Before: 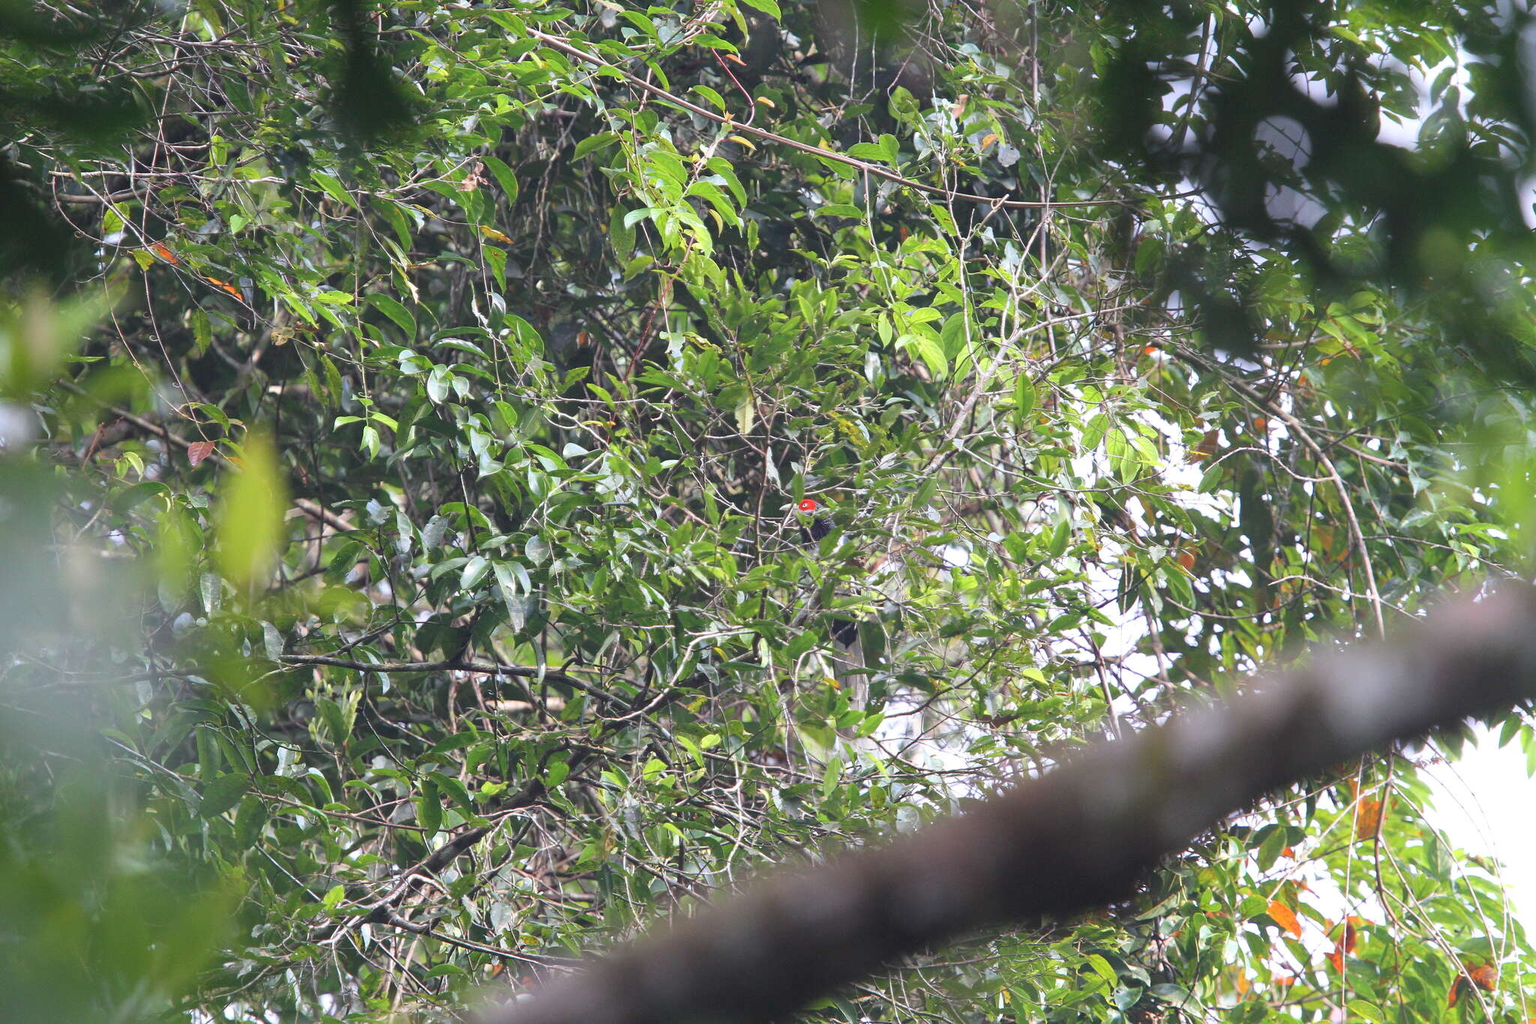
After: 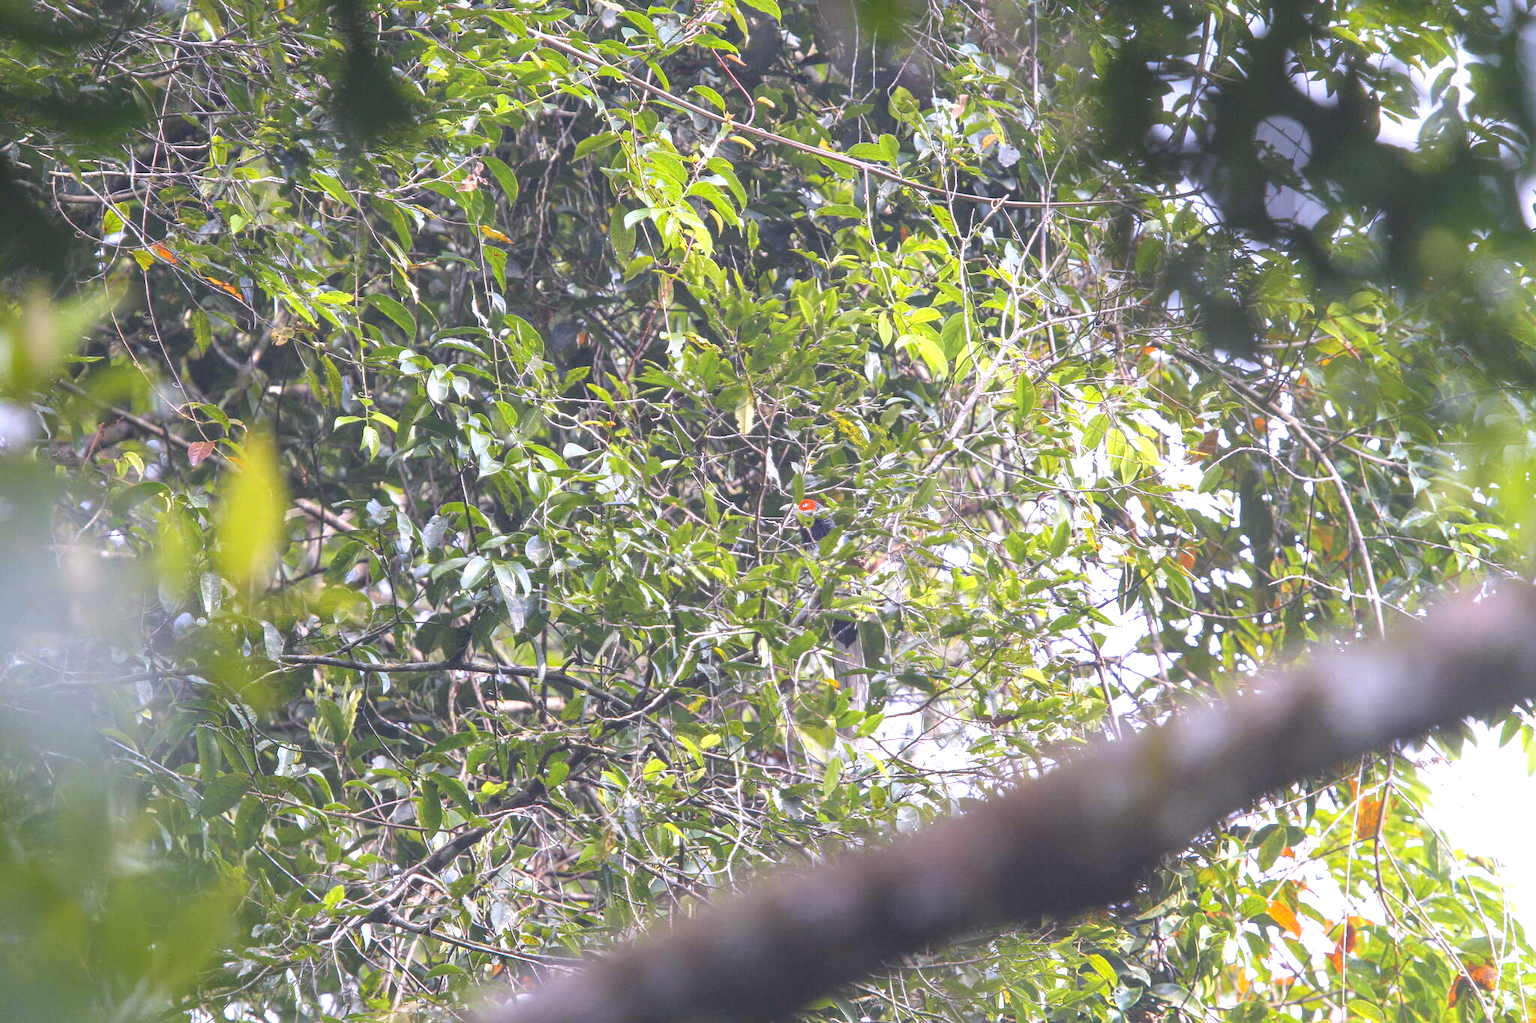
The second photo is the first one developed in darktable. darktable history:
white balance: red 1.05, blue 1.072
exposure: black level correction 0.001, exposure 0.5 EV, compensate exposure bias true, compensate highlight preservation false
local contrast: highlights 48%, shadows 0%, detail 100%
color contrast: green-magenta contrast 0.8, blue-yellow contrast 1.1, unbound 0
